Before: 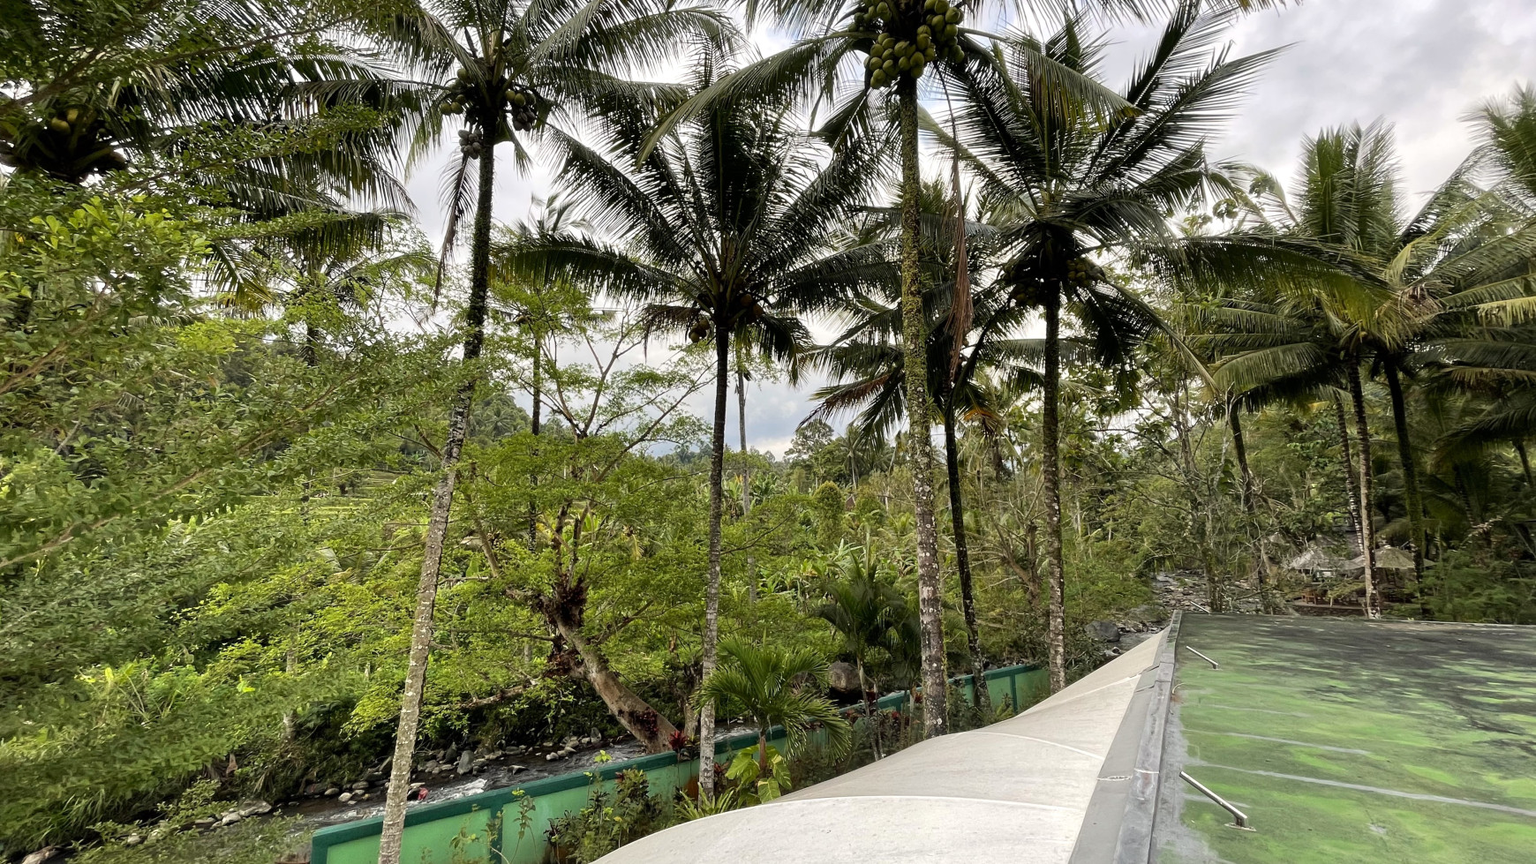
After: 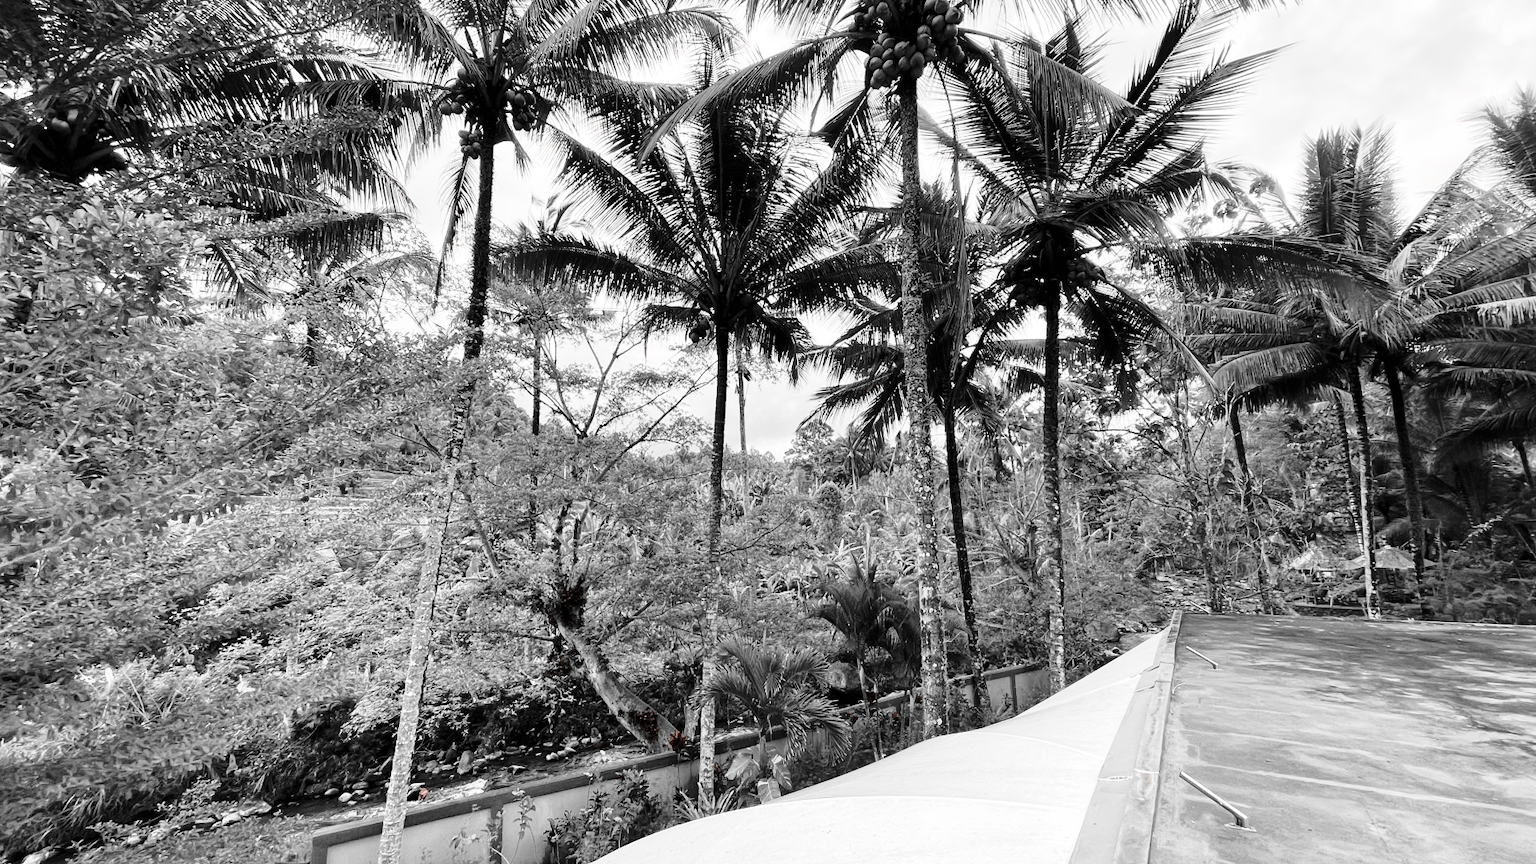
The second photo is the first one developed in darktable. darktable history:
base curve: curves: ch0 [(0, 0) (0.028, 0.03) (0.121, 0.232) (0.46, 0.748) (0.859, 0.968) (1, 1)]
color zones: curves: ch1 [(0, 0.006) (0.094, 0.285) (0.171, 0.001) (0.429, 0.001) (0.571, 0.003) (0.714, 0.004) (0.857, 0.004) (1, 0.006)]
